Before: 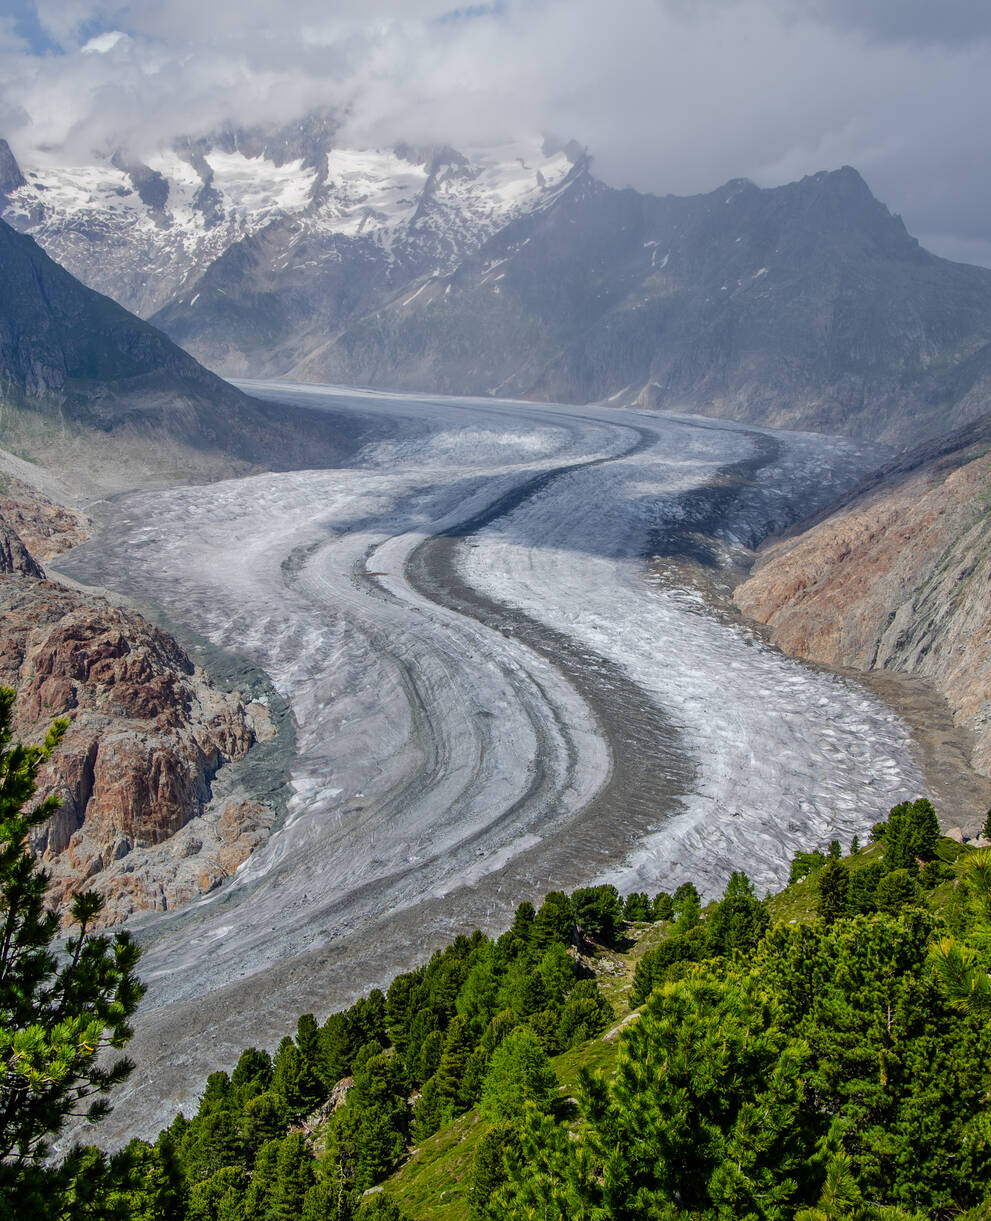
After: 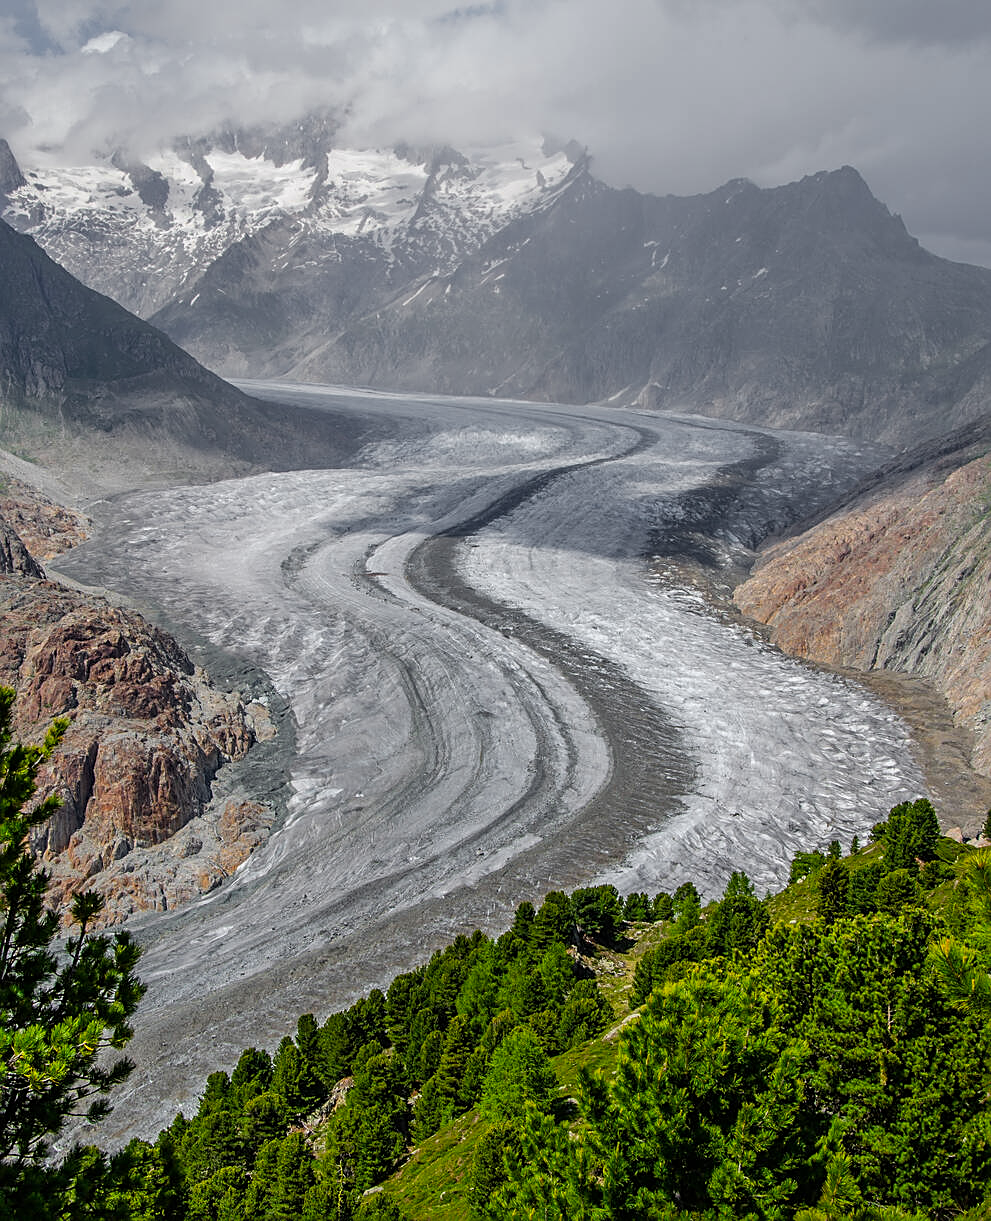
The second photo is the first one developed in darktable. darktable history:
sharpen: on, module defaults
color zones: curves: ch1 [(0.25, 0.61) (0.75, 0.248)]
